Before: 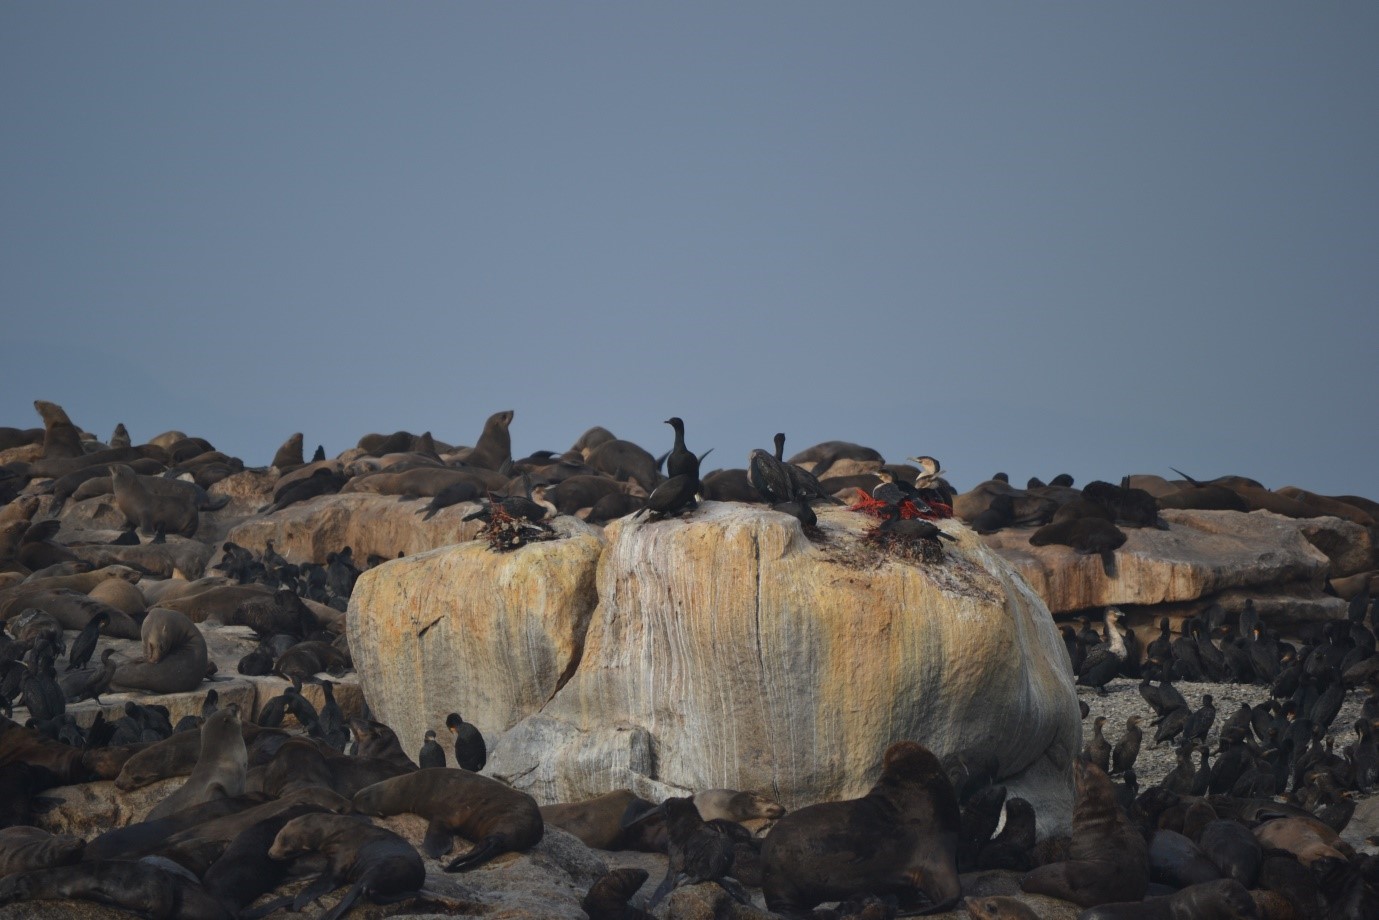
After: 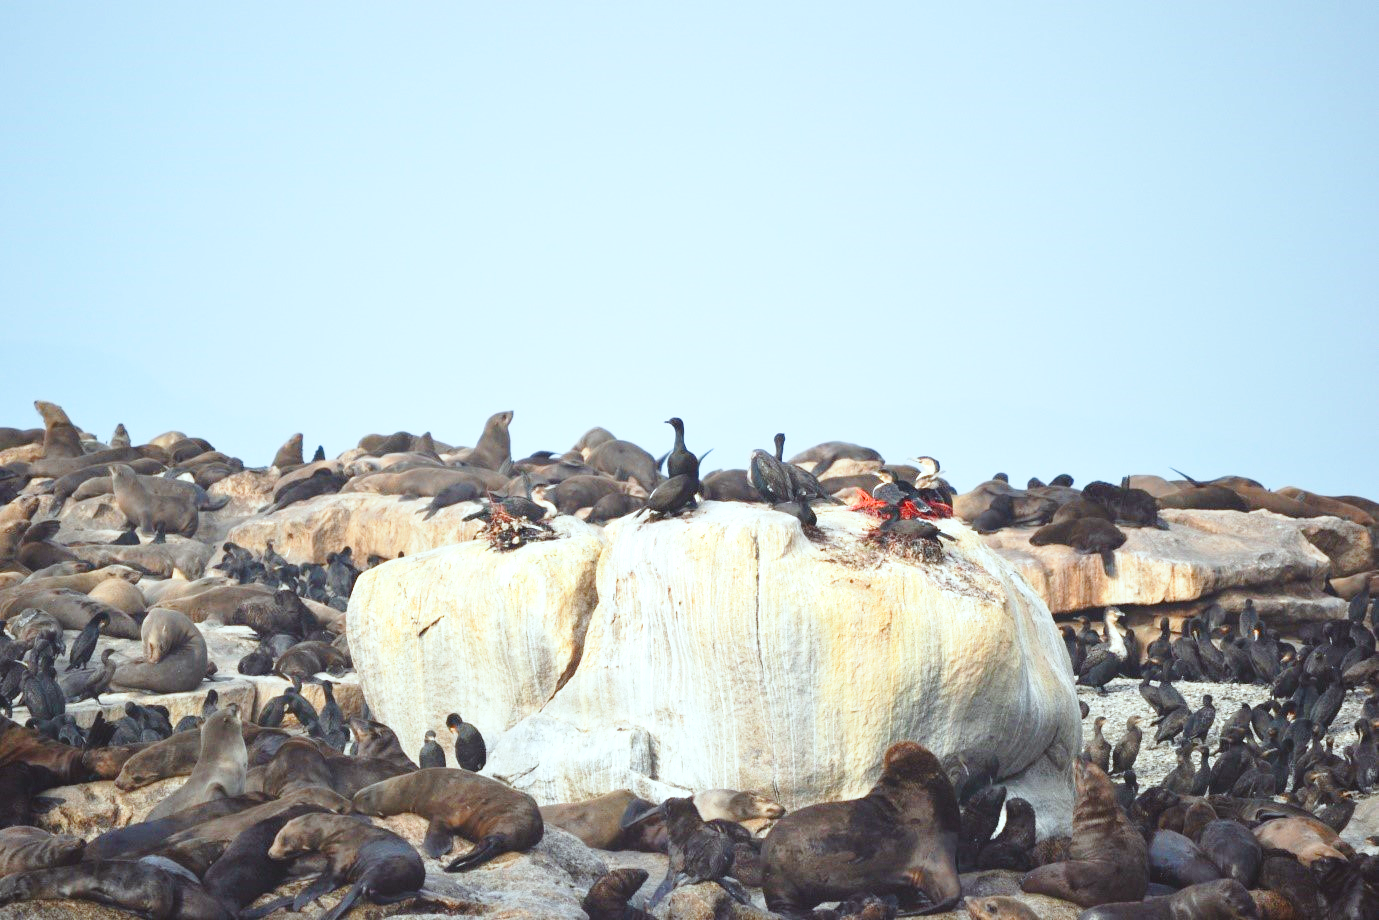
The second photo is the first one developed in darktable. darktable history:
base curve: curves: ch0 [(0, 0) (0.028, 0.03) (0.121, 0.232) (0.46, 0.748) (0.859, 0.968) (1, 1)], preserve colors none
color correction: highlights a* -5.13, highlights b* -3.97, shadows a* 3.73, shadows b* 4.42
exposure: black level correction 0, exposure 1.443 EV, compensate highlight preservation false
levels: white 99.9%, levels [0.018, 0.493, 1]
